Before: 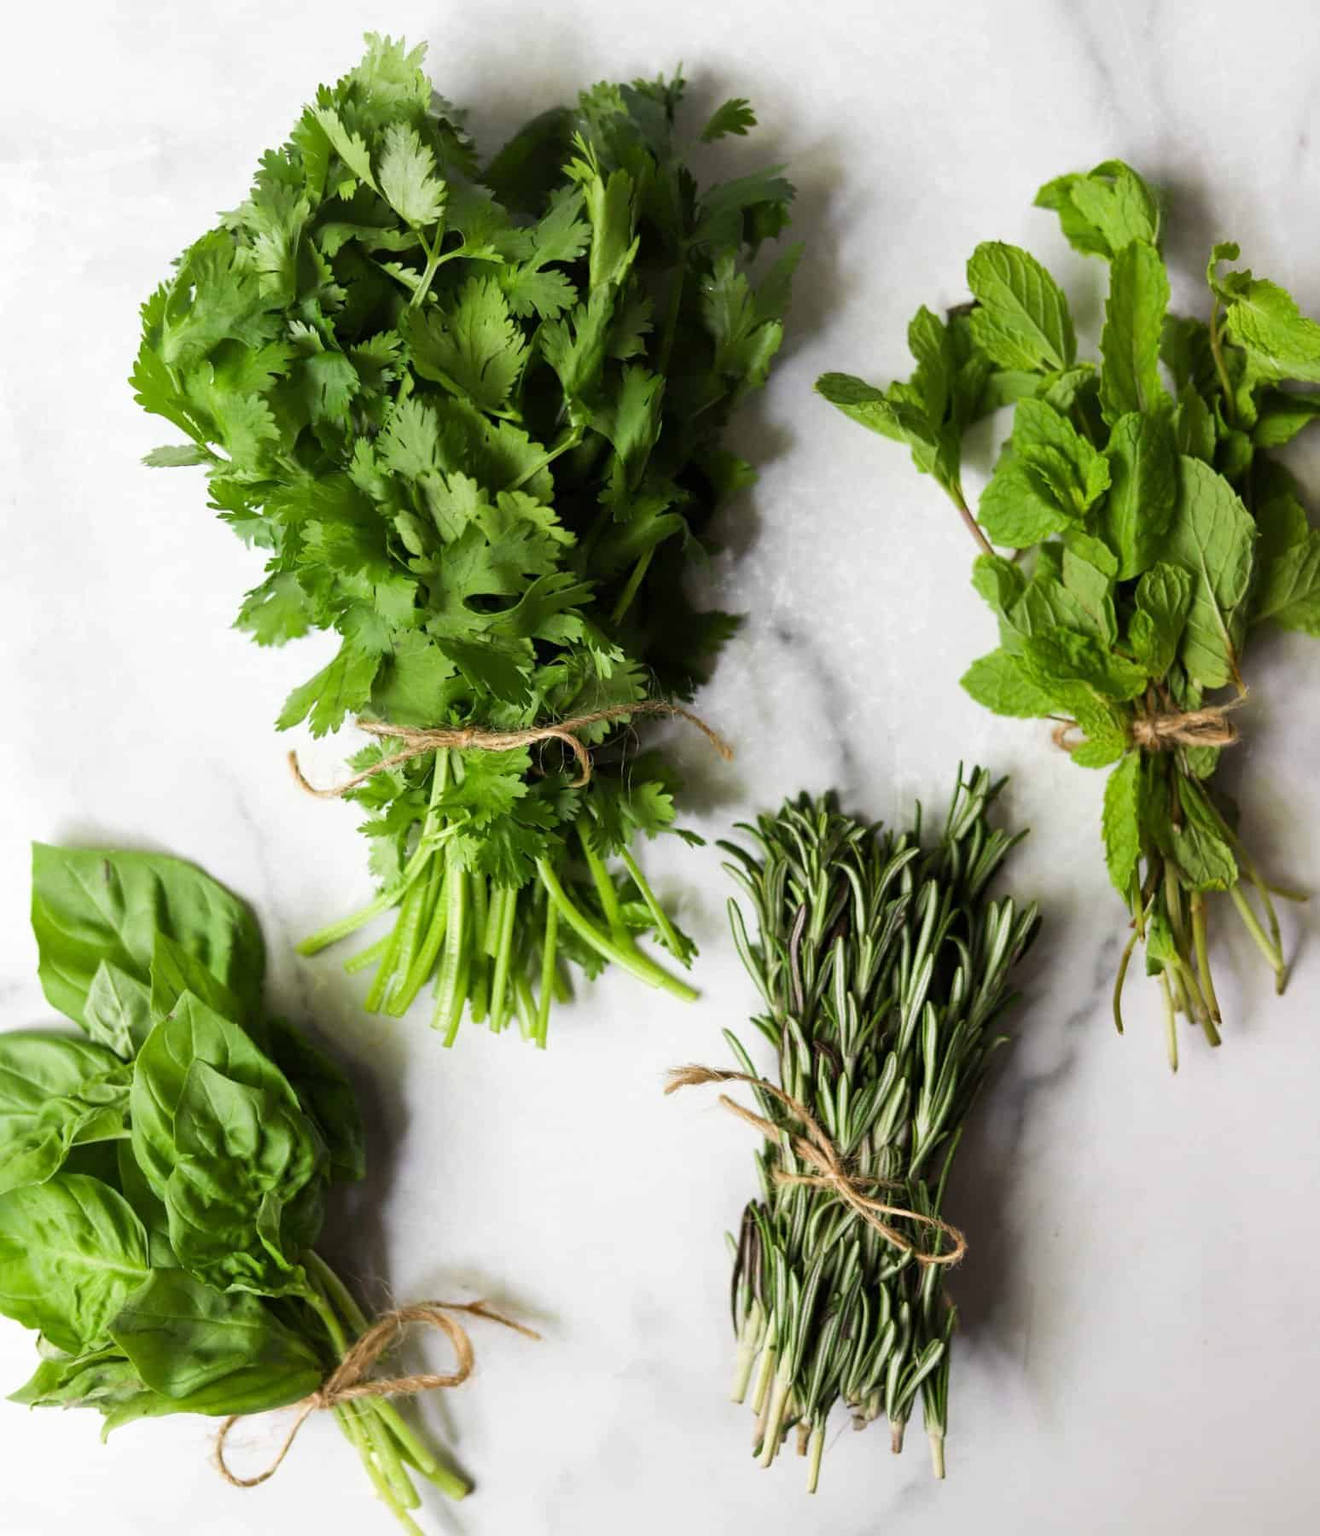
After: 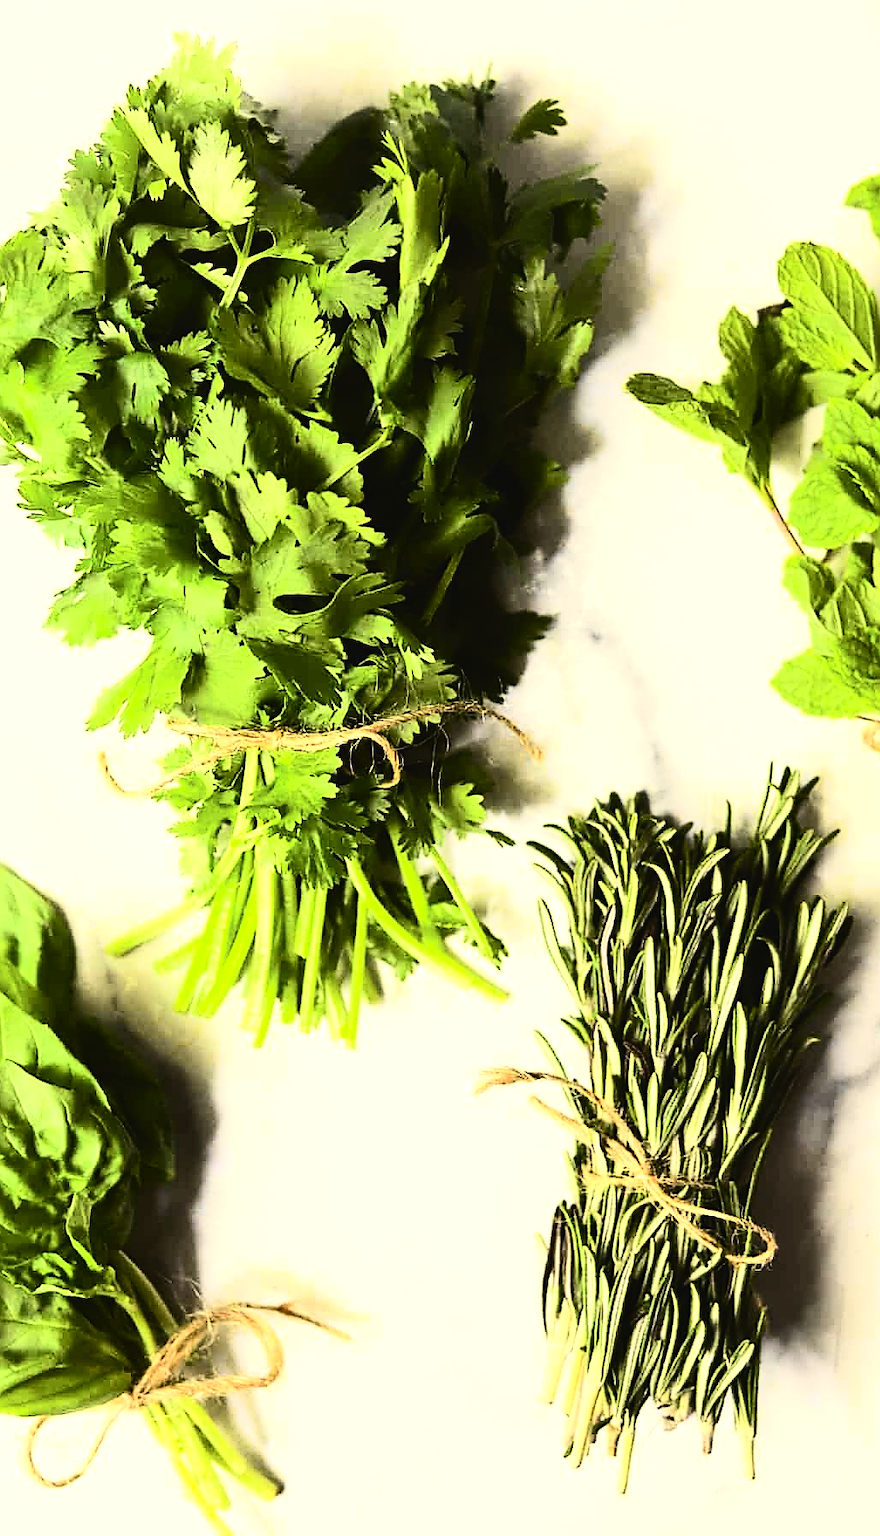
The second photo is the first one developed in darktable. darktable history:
exposure: exposure 0.15 EV, compensate highlight preservation false
color balance rgb: on, module defaults
white balance: red 1.029, blue 0.92
tone curve: curves: ch0 [(0, 0.029) (0.071, 0.087) (0.223, 0.265) (0.447, 0.605) (0.654, 0.823) (0.861, 0.943) (1, 0.981)]; ch1 [(0, 0) (0.353, 0.344) (0.447, 0.449) (0.502, 0.501) (0.547, 0.54) (0.57, 0.582) (0.608, 0.608) (0.618, 0.631) (0.657, 0.699) (1, 1)]; ch2 [(0, 0) (0.34, 0.314) (0.456, 0.456) (0.5, 0.503) (0.528, 0.54) (0.557, 0.577) (0.589, 0.626) (1, 1)], color space Lab, independent channels, preserve colors none
sharpen: radius 1.4, amount 1.25, threshold 0.7
crop and rotate: left 14.436%, right 18.898%
tone equalizer: -8 EV -1.08 EV, -7 EV -1.01 EV, -6 EV -0.867 EV, -5 EV -0.578 EV, -3 EV 0.578 EV, -2 EV 0.867 EV, -1 EV 1.01 EV, +0 EV 1.08 EV, edges refinement/feathering 500, mask exposure compensation -1.57 EV, preserve details no
